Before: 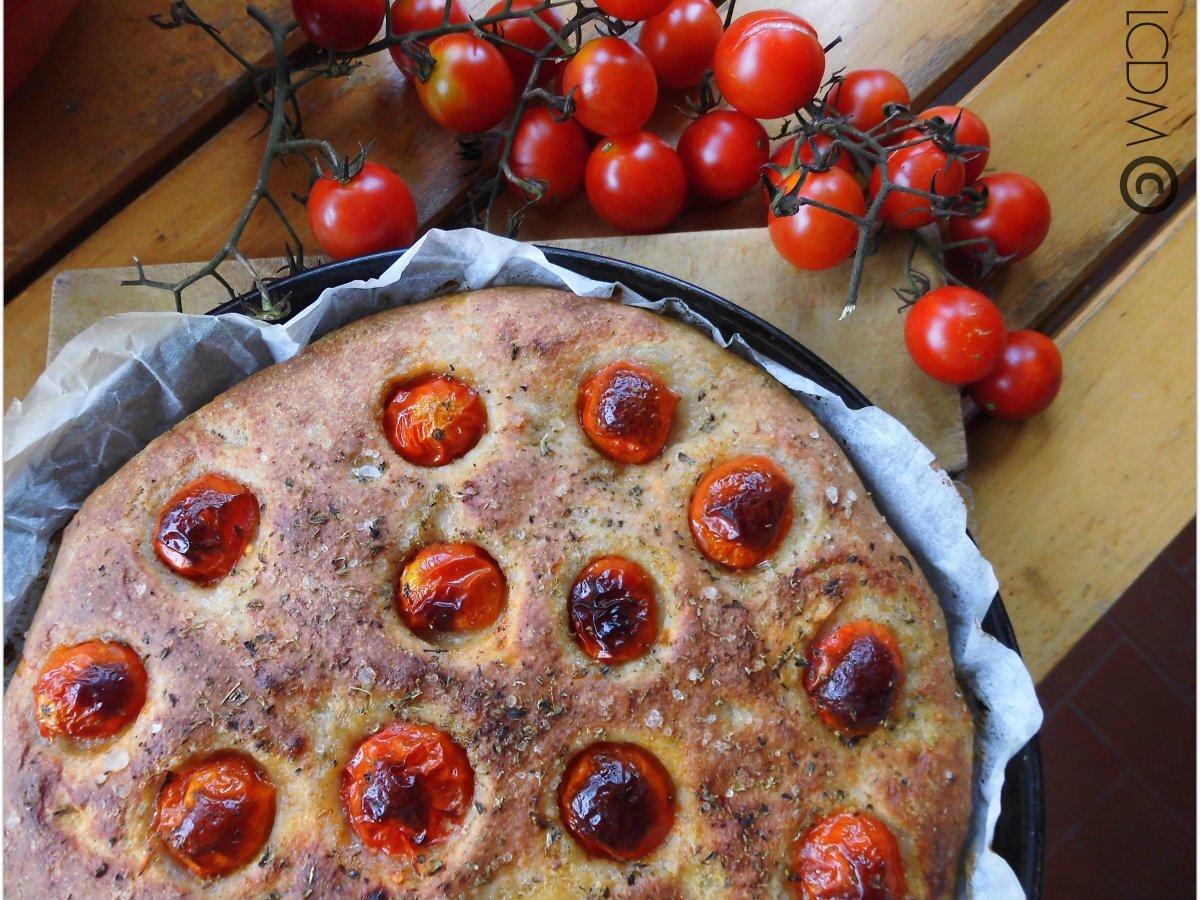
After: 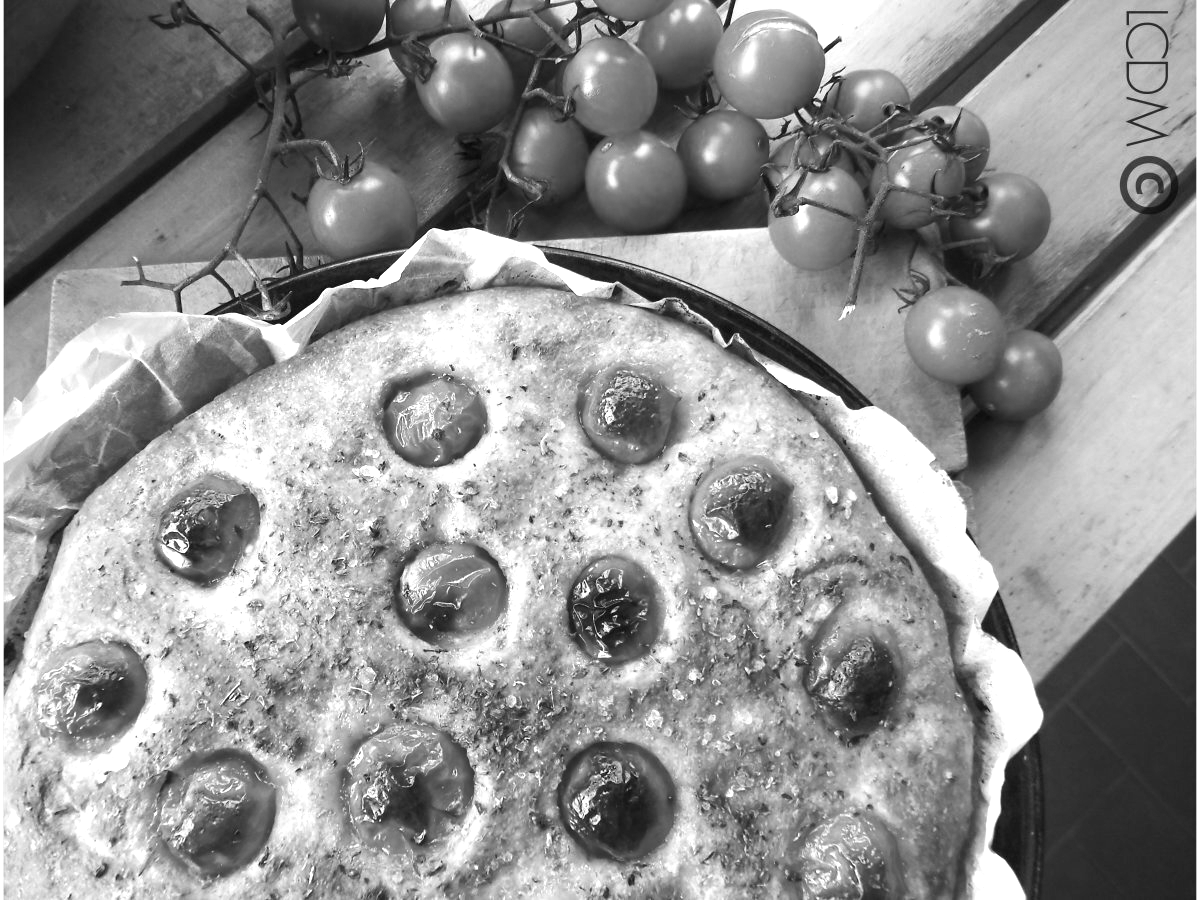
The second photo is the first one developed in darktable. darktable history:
exposure: black level correction 0, exposure 0.9 EV, compensate highlight preservation false
color zones: curves: ch1 [(0, -0.394) (0.143, -0.394) (0.286, -0.394) (0.429, -0.392) (0.571, -0.391) (0.714, -0.391) (0.857, -0.391) (1, -0.394)]
